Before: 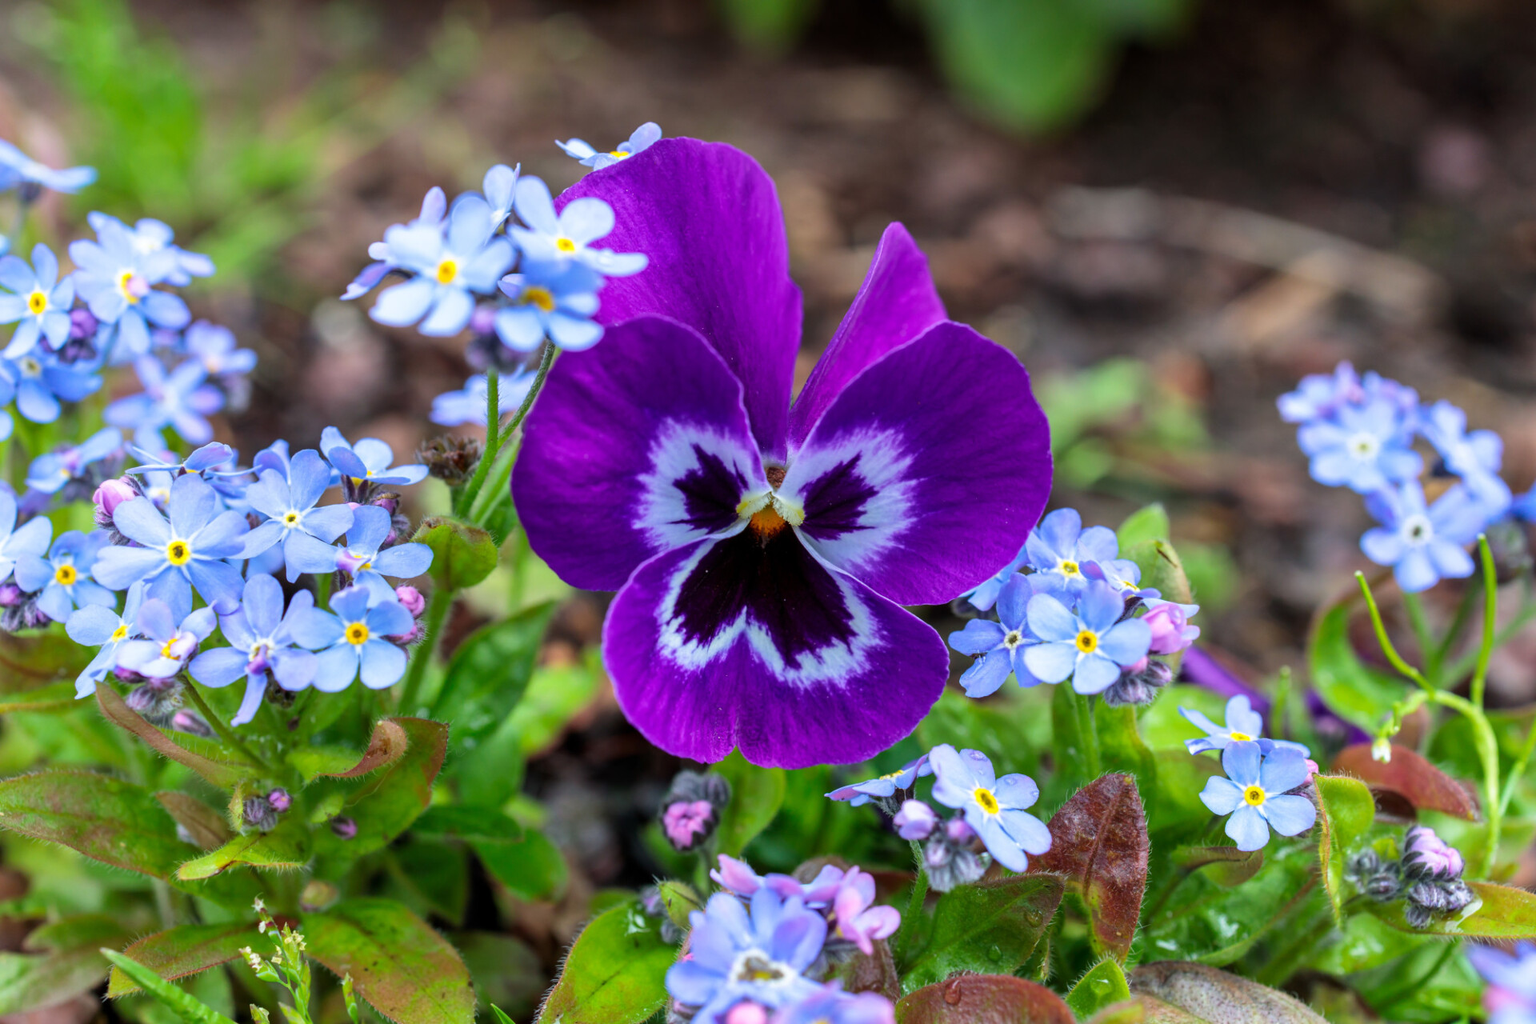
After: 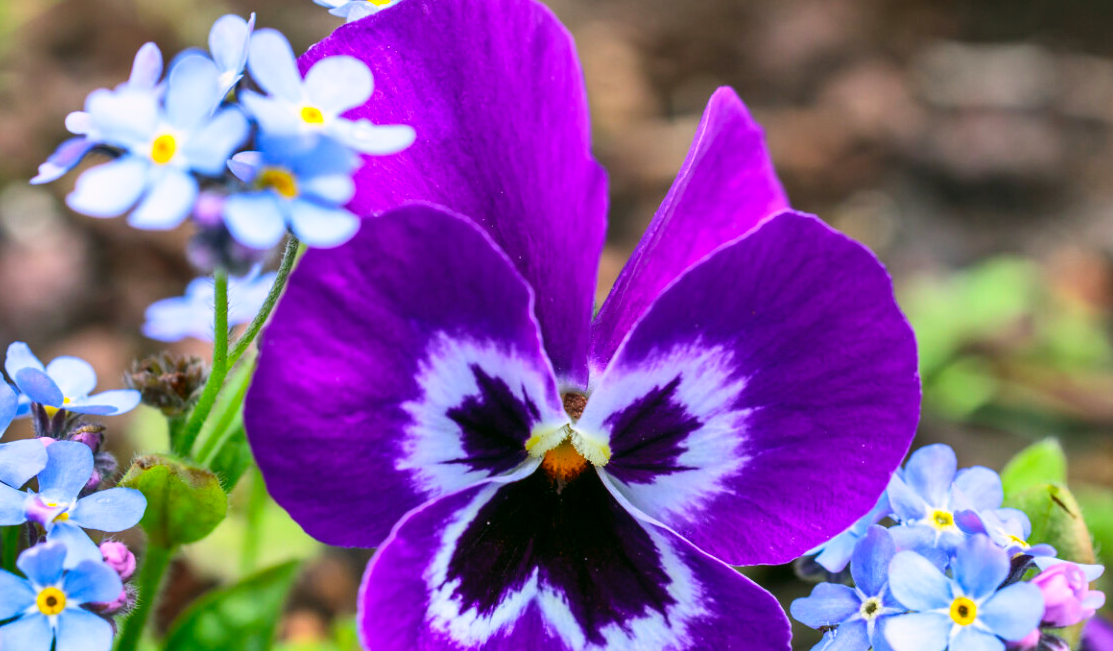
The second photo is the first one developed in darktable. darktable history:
contrast brightness saturation: contrast 0.197, brightness 0.167, saturation 0.22
crop: left 20.595%, top 14.996%, right 21.431%, bottom 34.103%
shadows and highlights: shadows 24.58, highlights -77.91, soften with gaussian
color correction: highlights a* 4.59, highlights b* 4.95, shadows a* -6.85, shadows b* 4.57
